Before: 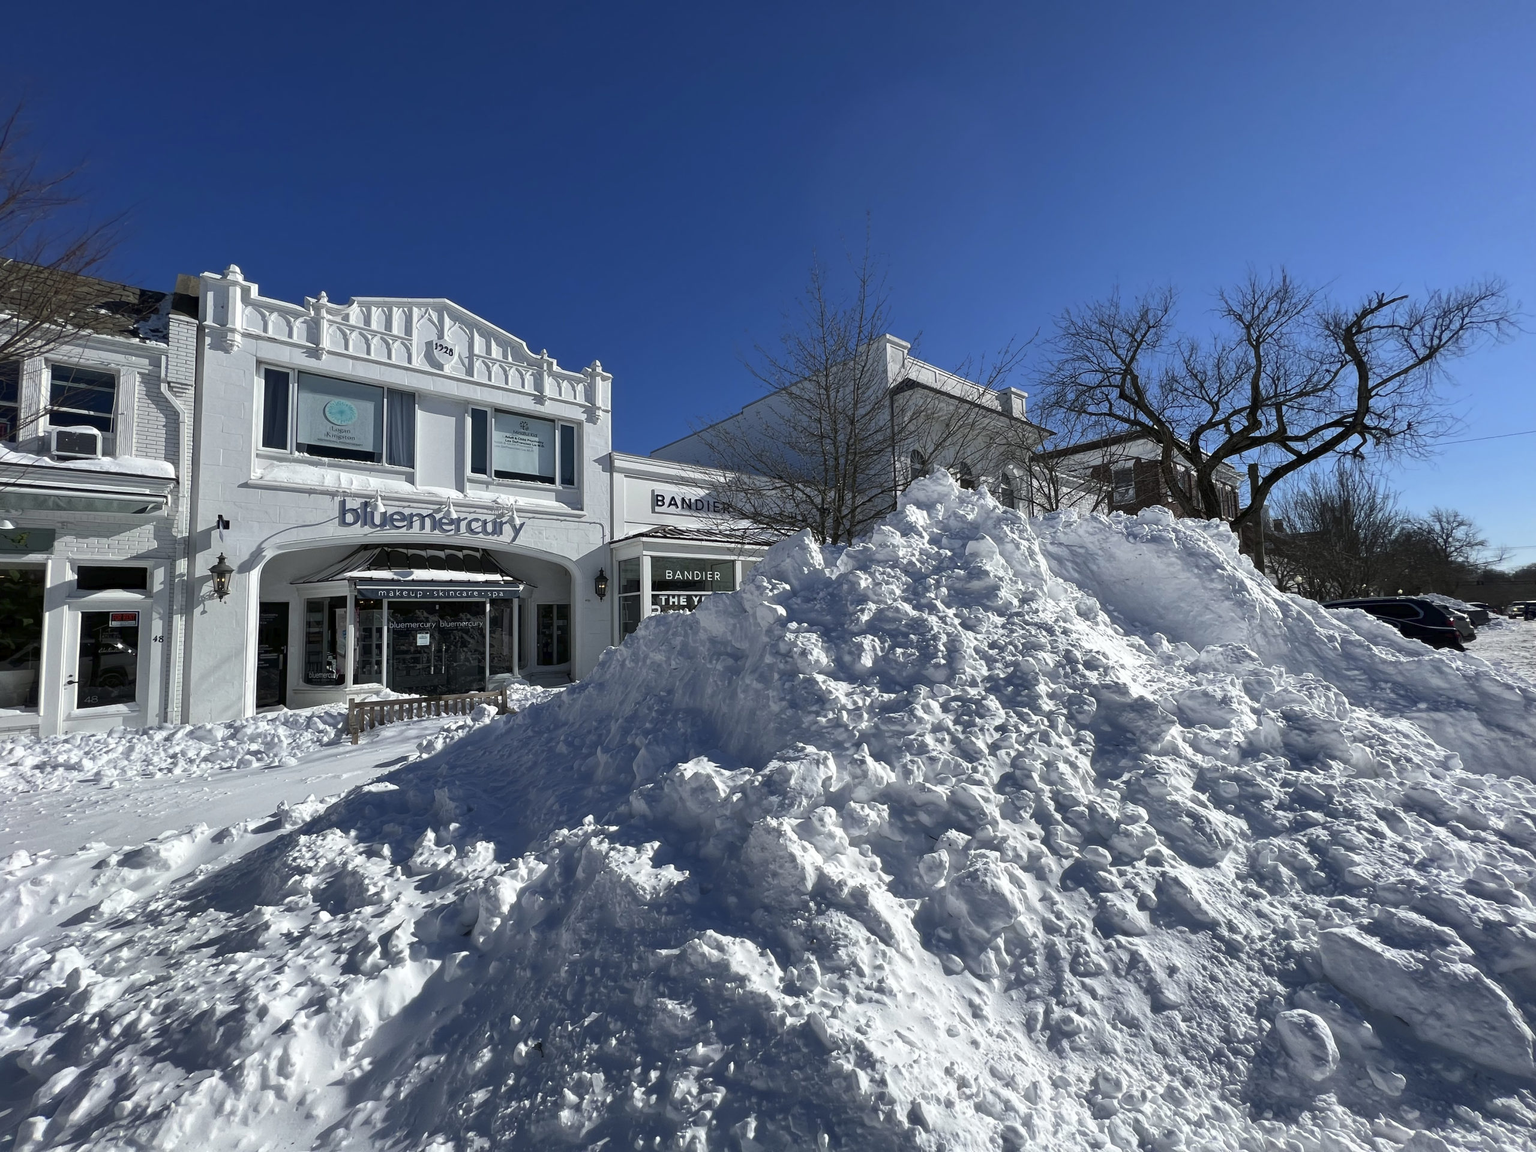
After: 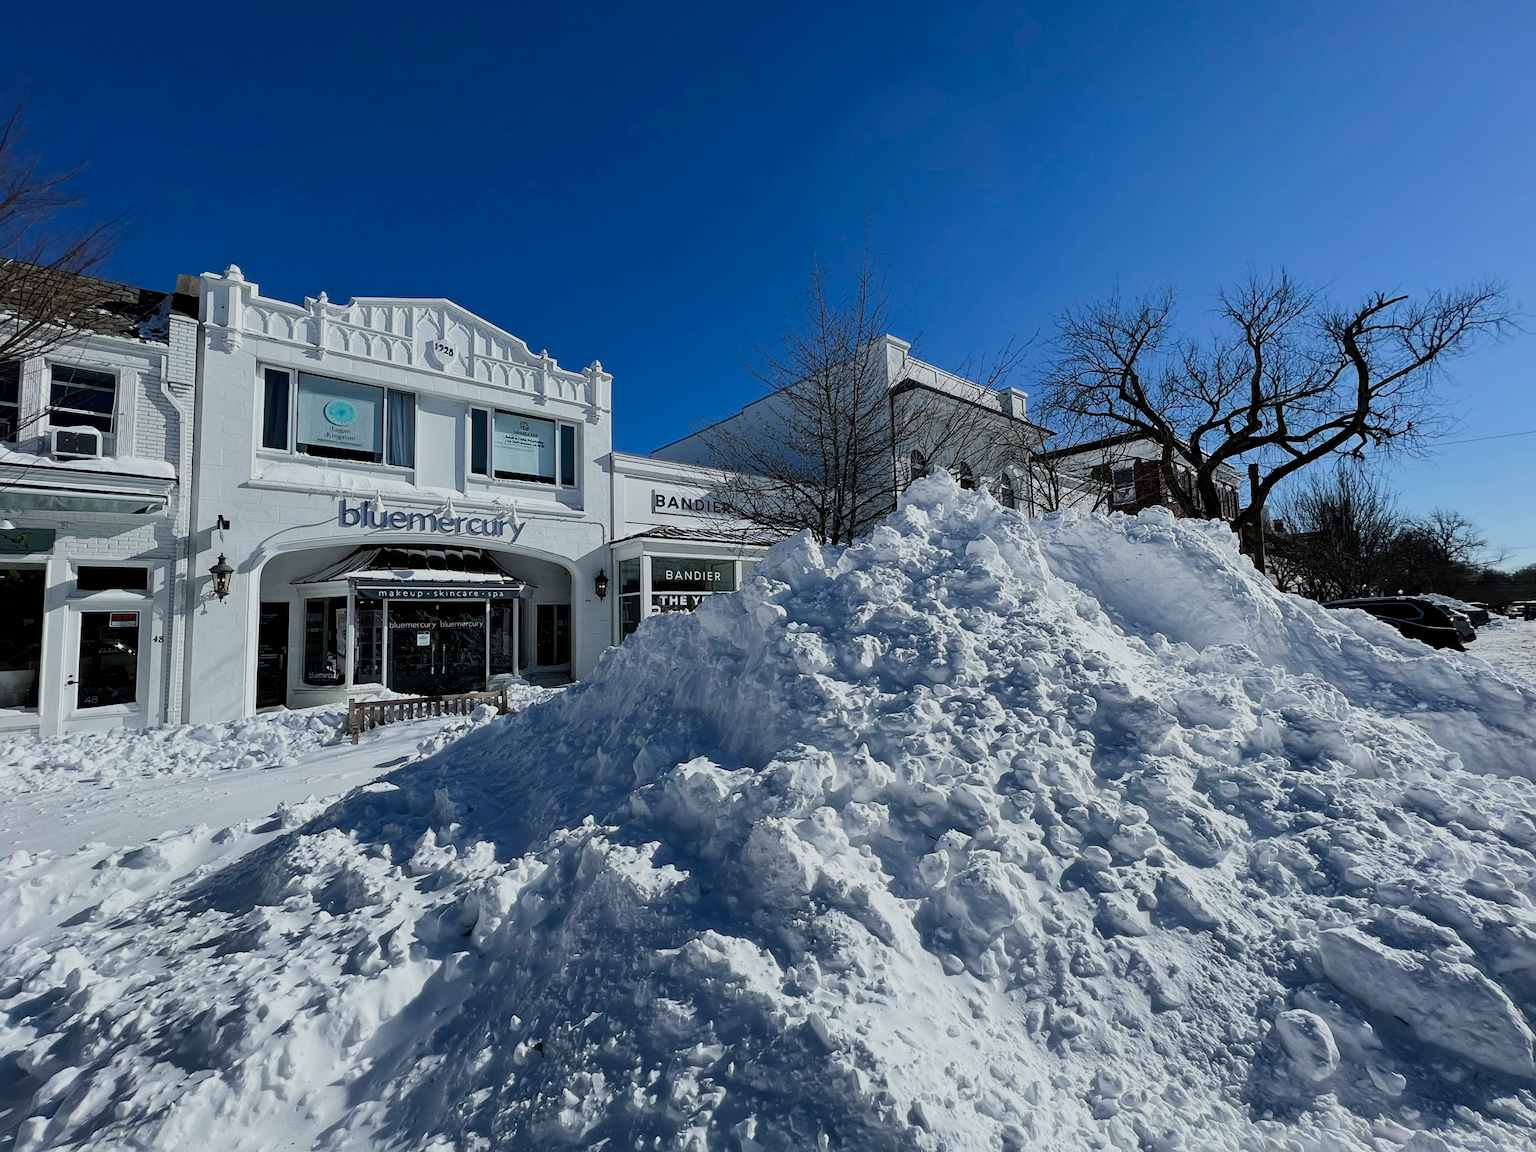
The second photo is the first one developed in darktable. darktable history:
white balance: red 0.986, blue 1.01
filmic rgb: black relative exposure -7.32 EV, white relative exposure 5.09 EV, hardness 3.2
sharpen: amount 0.2
contrast brightness saturation: contrast 0.1, brightness 0.03, saturation 0.09
